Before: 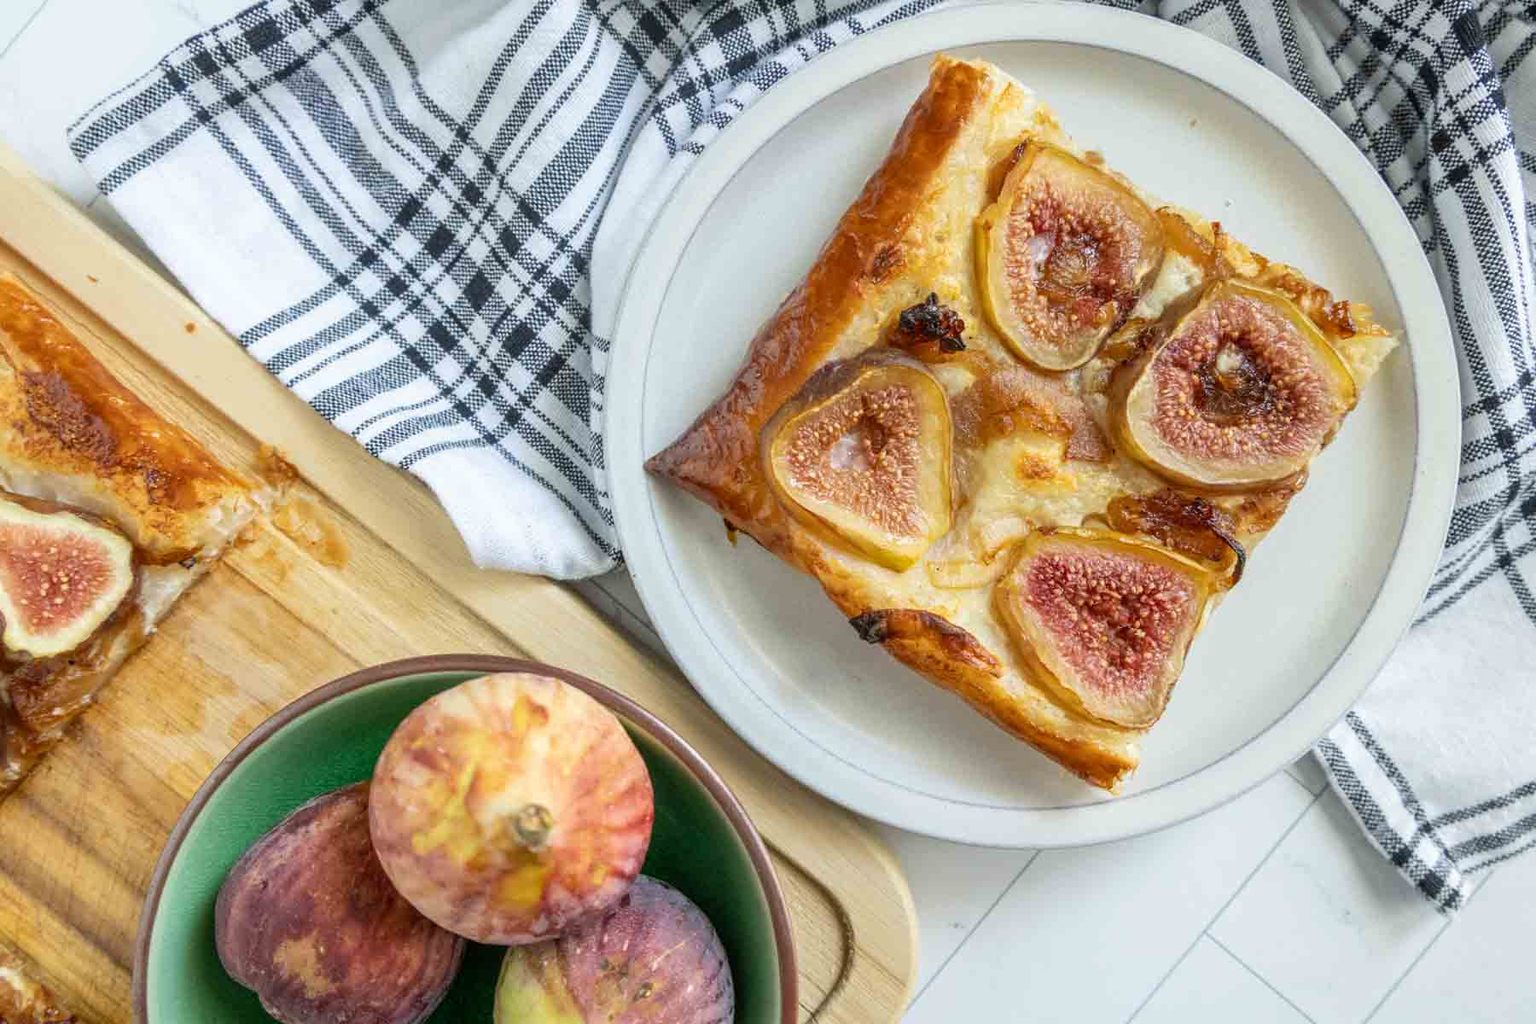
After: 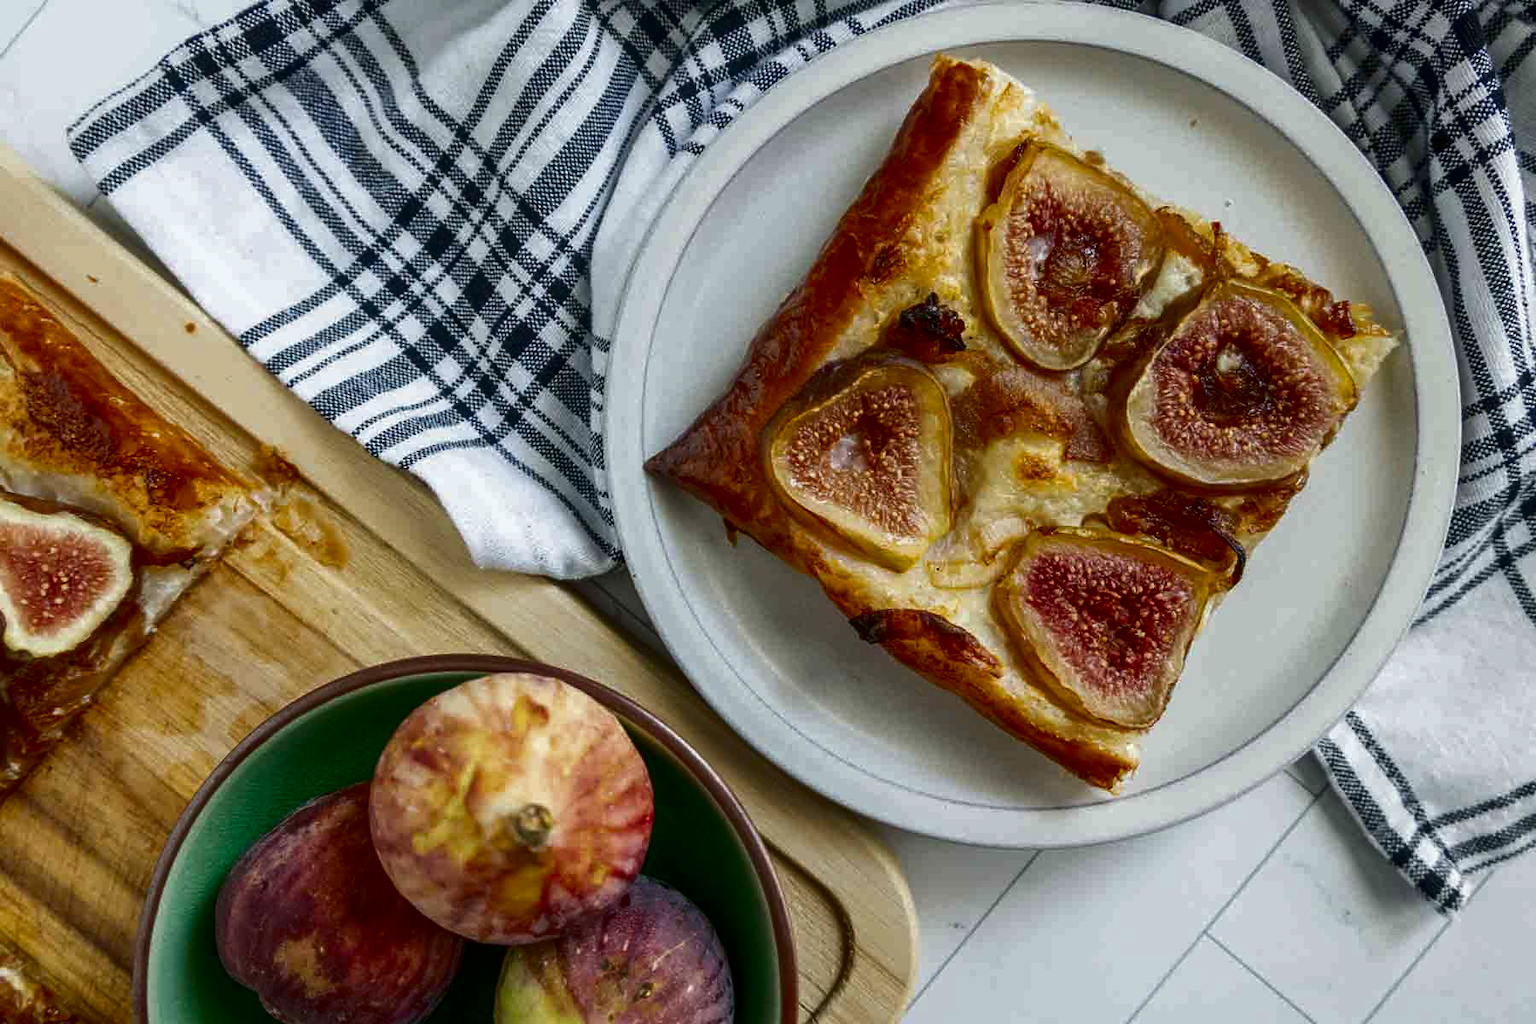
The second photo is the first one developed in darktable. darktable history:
contrast brightness saturation: brightness -0.52
exposure: compensate highlight preservation false
